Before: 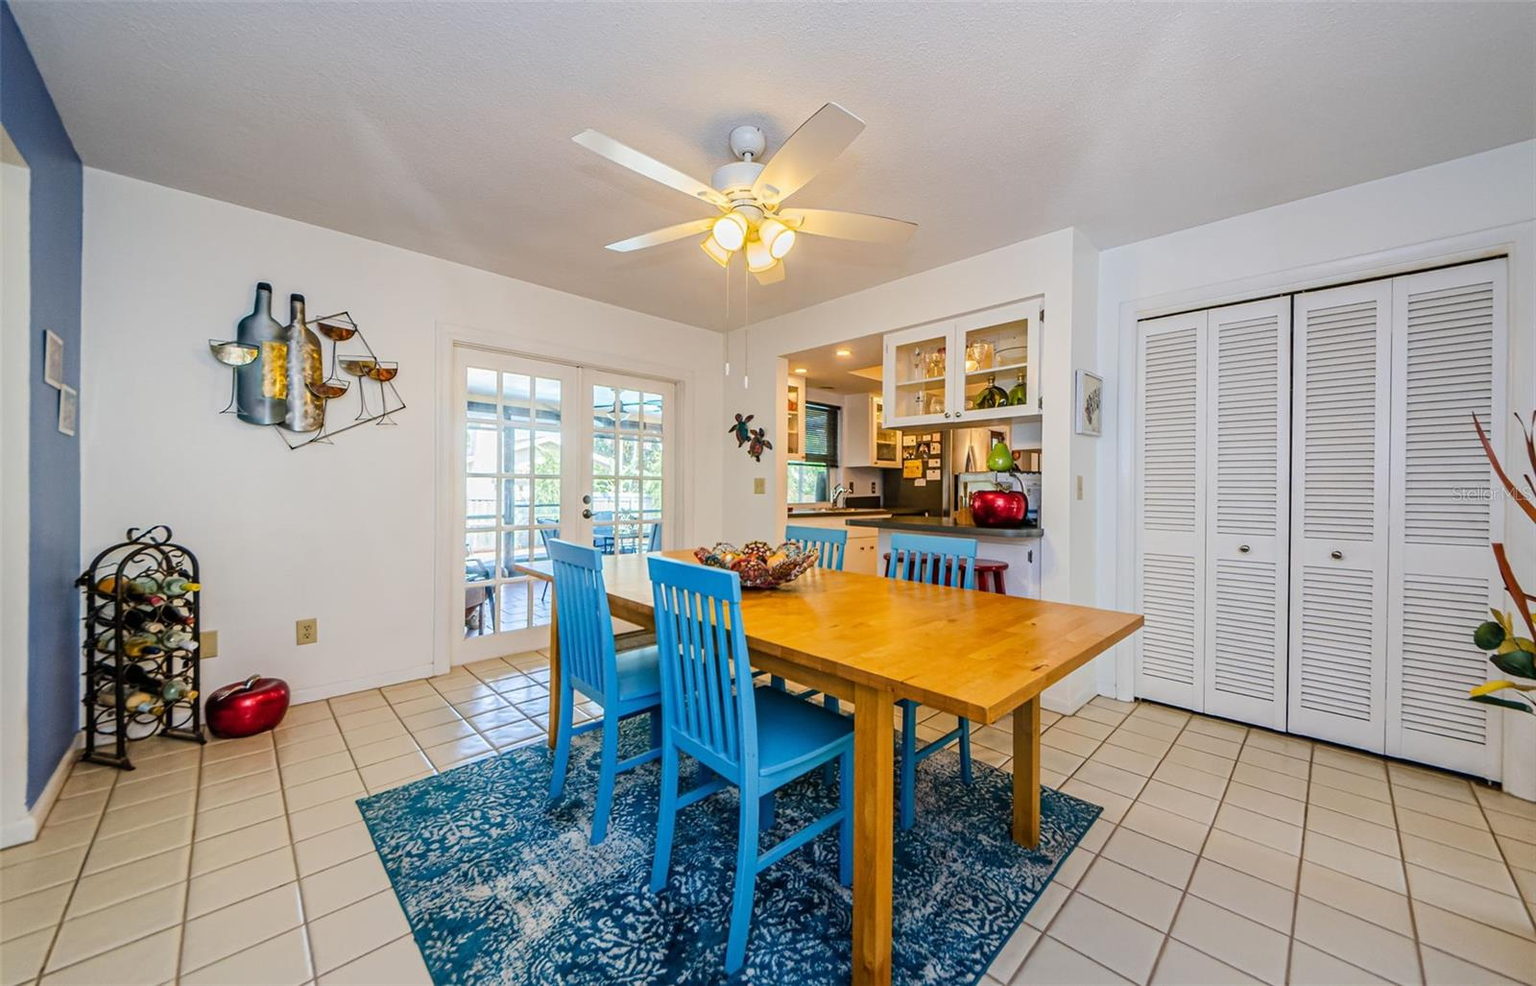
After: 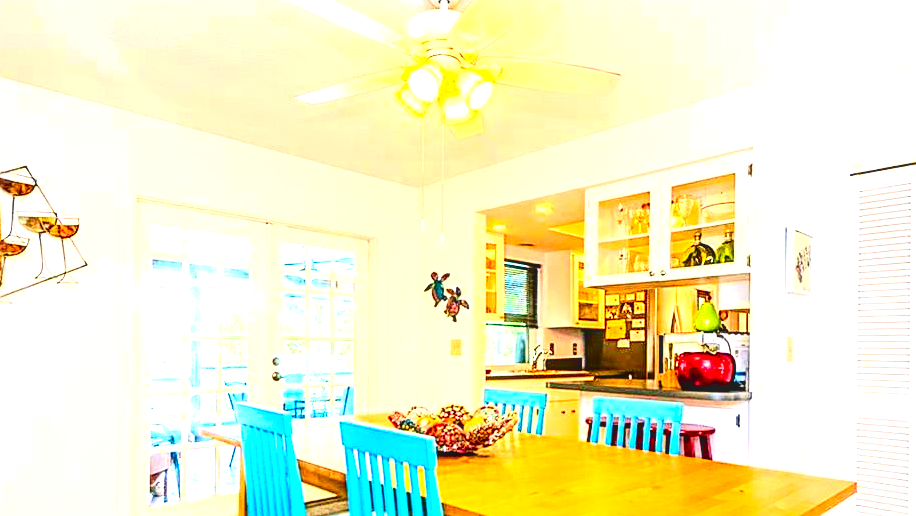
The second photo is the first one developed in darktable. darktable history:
tone curve: curves: ch0 [(0, 0.023) (0.137, 0.069) (0.249, 0.163) (0.487, 0.491) (0.778, 0.858) (0.896, 0.94) (1, 0.988)]; ch1 [(0, 0) (0.396, 0.369) (0.483, 0.459) (0.498, 0.5) (0.515, 0.517) (0.562, 0.6) (0.611, 0.667) (0.692, 0.744) (0.798, 0.863) (1, 1)]; ch2 [(0, 0) (0.426, 0.398) (0.483, 0.481) (0.503, 0.503) (0.526, 0.527) (0.549, 0.59) (0.62, 0.666) (0.705, 0.755) (0.985, 0.966)], color space Lab, independent channels, preserve colors none
crop: left 20.974%, top 15.509%, right 21.716%, bottom 34.154%
exposure: black level correction 0.001, exposure 1.129 EV, compensate highlight preservation false
local contrast: on, module defaults
tone equalizer: -8 EV -0.718 EV, -7 EV -0.7 EV, -6 EV -0.602 EV, -5 EV -0.365 EV, -3 EV 0.37 EV, -2 EV 0.6 EV, -1 EV 0.681 EV, +0 EV 0.777 EV, mask exposure compensation -0.506 EV
sharpen: on, module defaults
color balance rgb: highlights gain › chroma 1.647%, highlights gain › hue 55.43°, perceptual saturation grading › global saturation 25.475%
